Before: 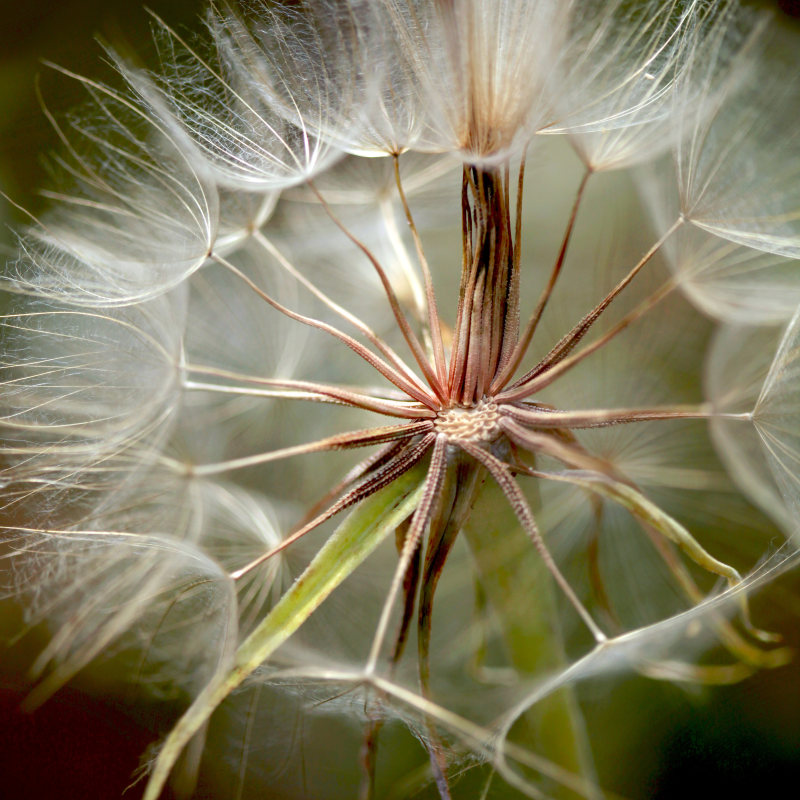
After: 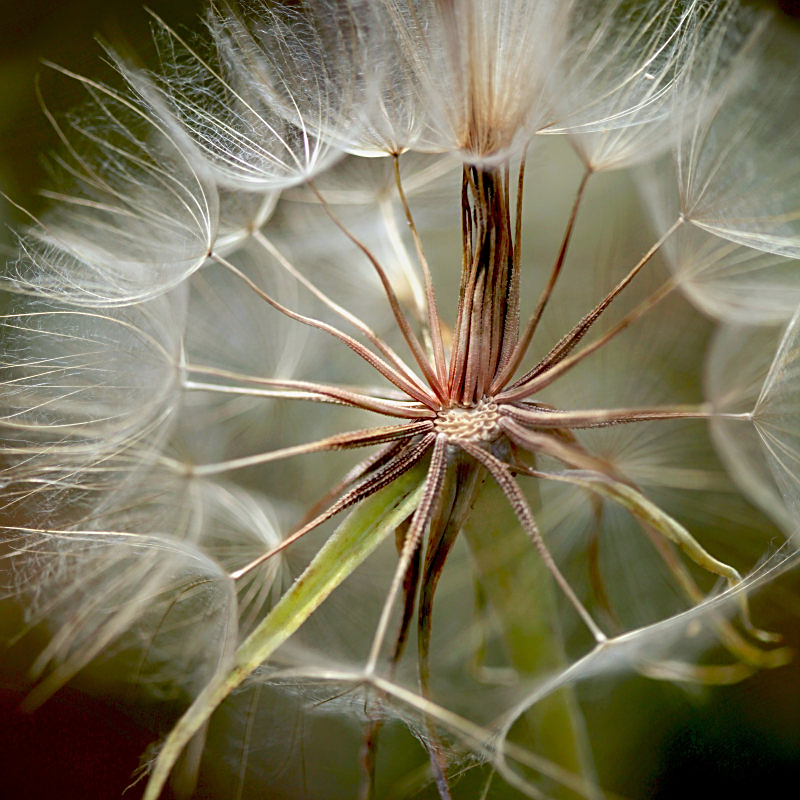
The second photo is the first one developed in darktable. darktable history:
exposure: exposure -0.177 EV, compensate highlight preservation false
sharpen: on, module defaults
